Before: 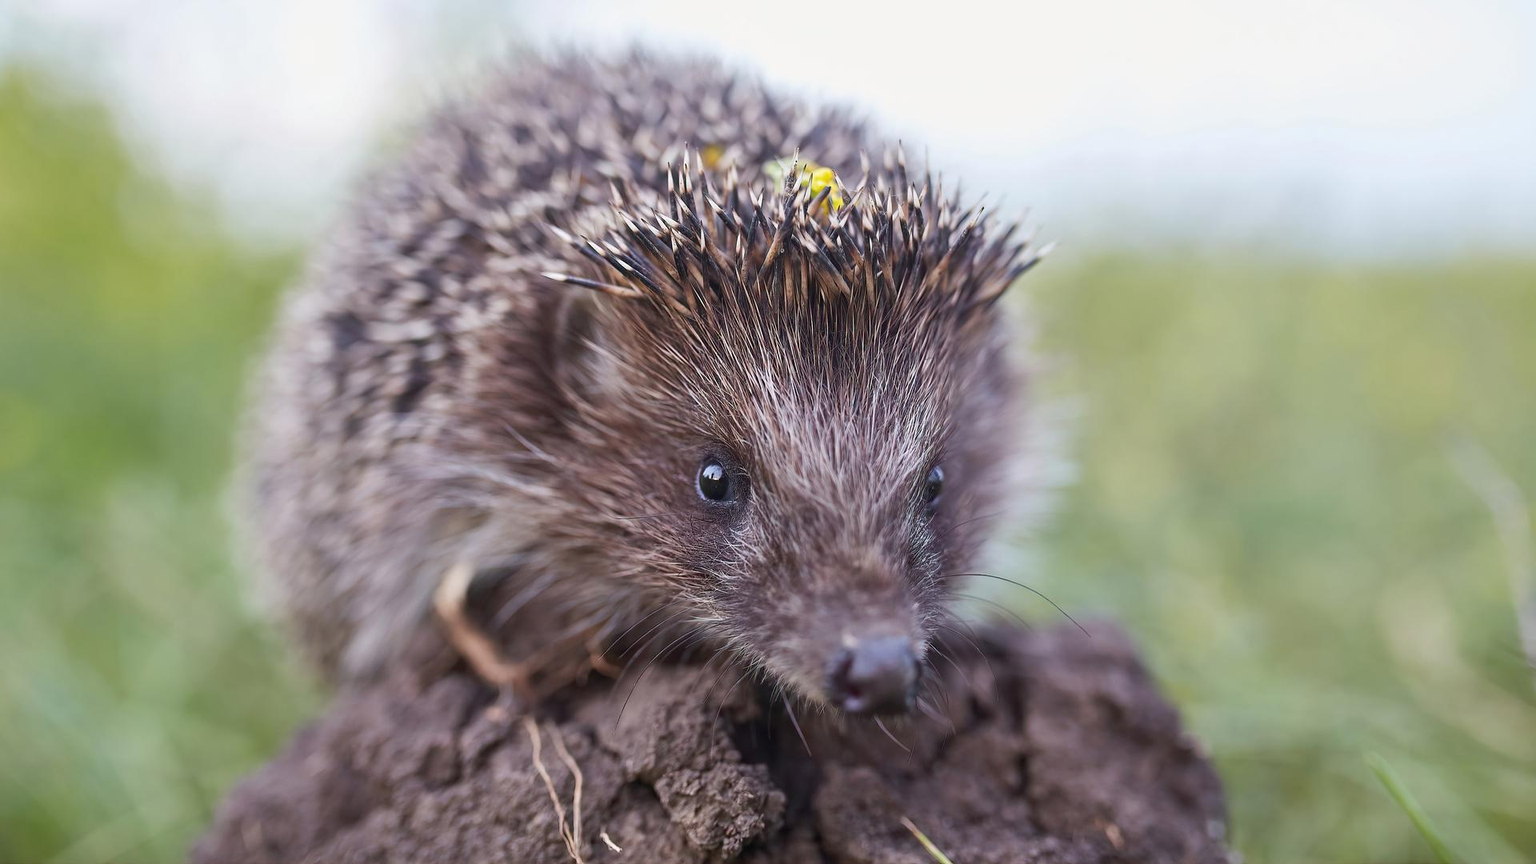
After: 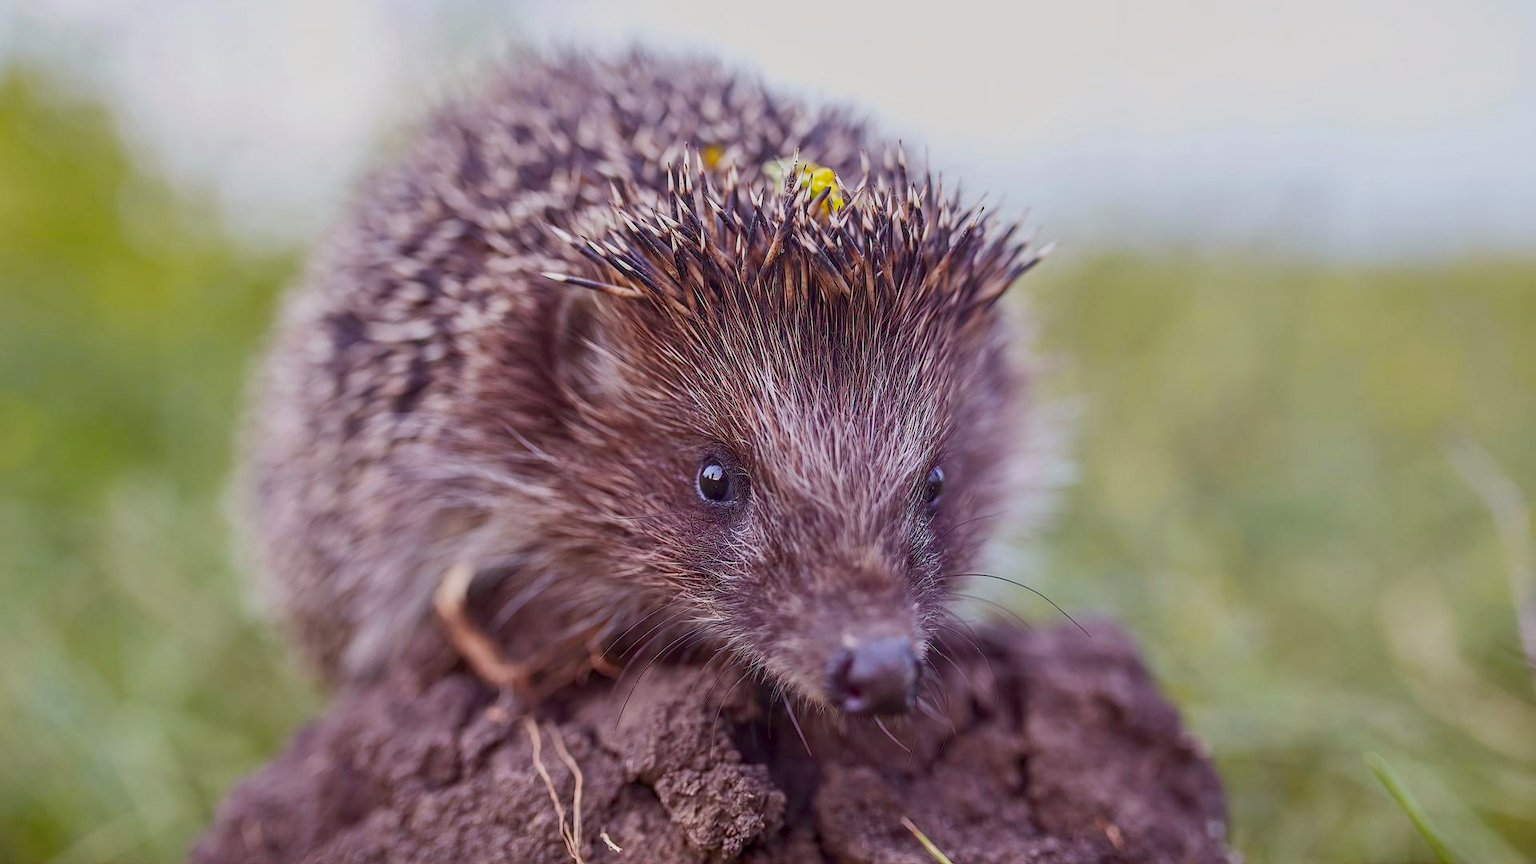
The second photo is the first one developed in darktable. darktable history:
local contrast: detail 130%
color balance rgb: shadows lift › chroma 0.917%, shadows lift › hue 110.81°, power › luminance -7.685%, power › chroma 1.321%, power › hue 330.41°, perceptual saturation grading › global saturation 31.267%, perceptual brilliance grading › highlights 5.469%, perceptual brilliance grading › shadows -9.929%, contrast -29.855%
sharpen: amount 0.213
